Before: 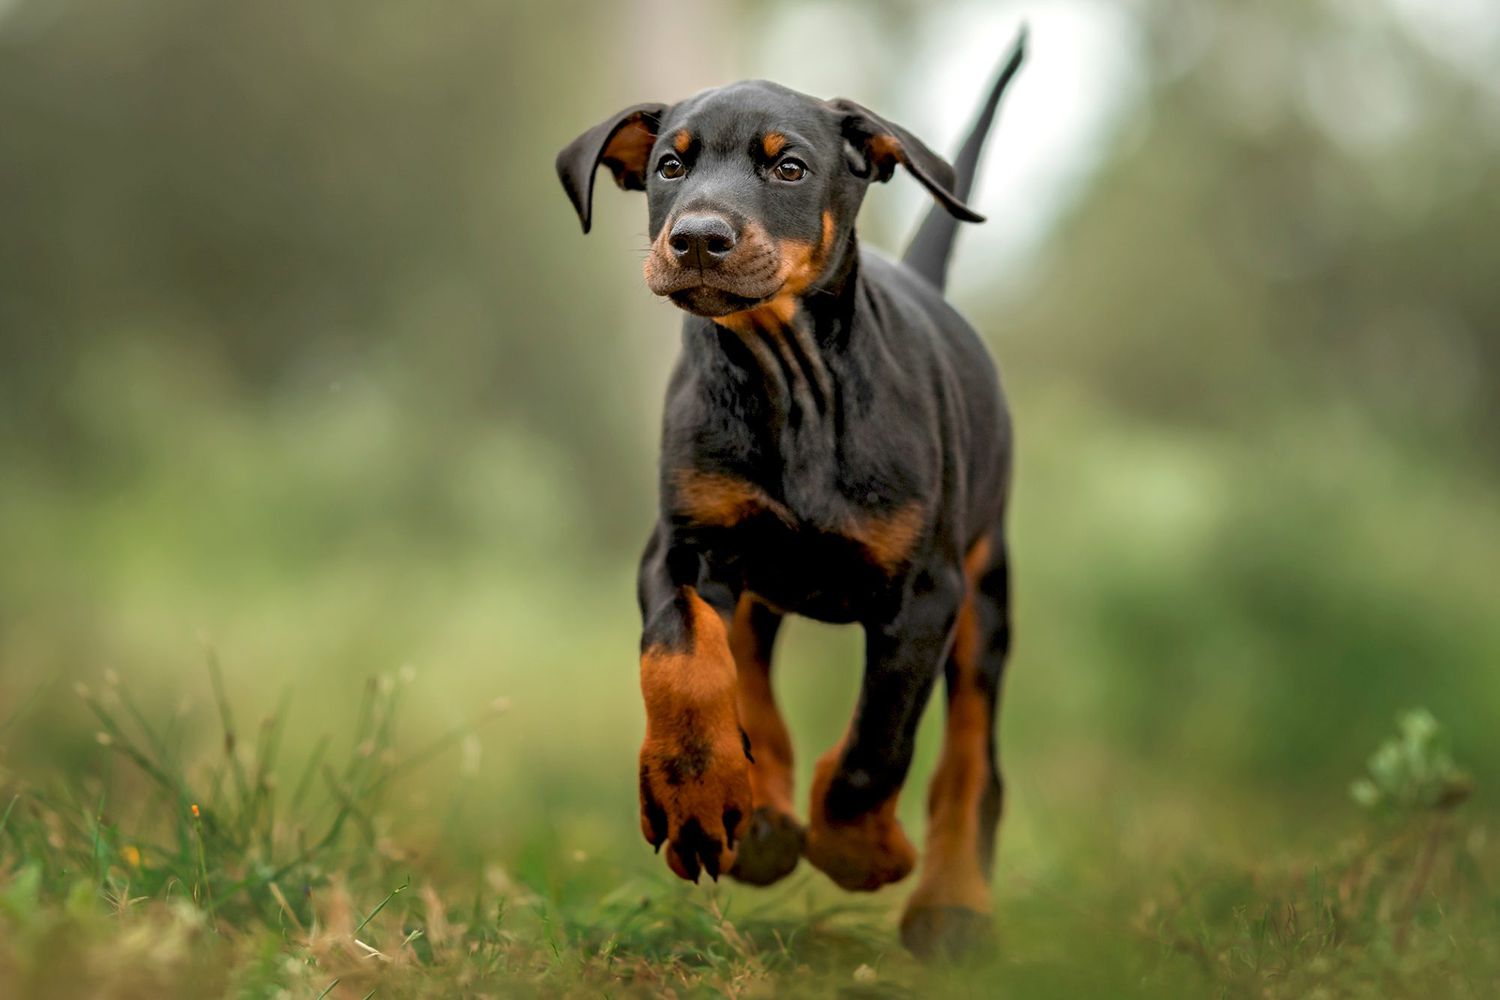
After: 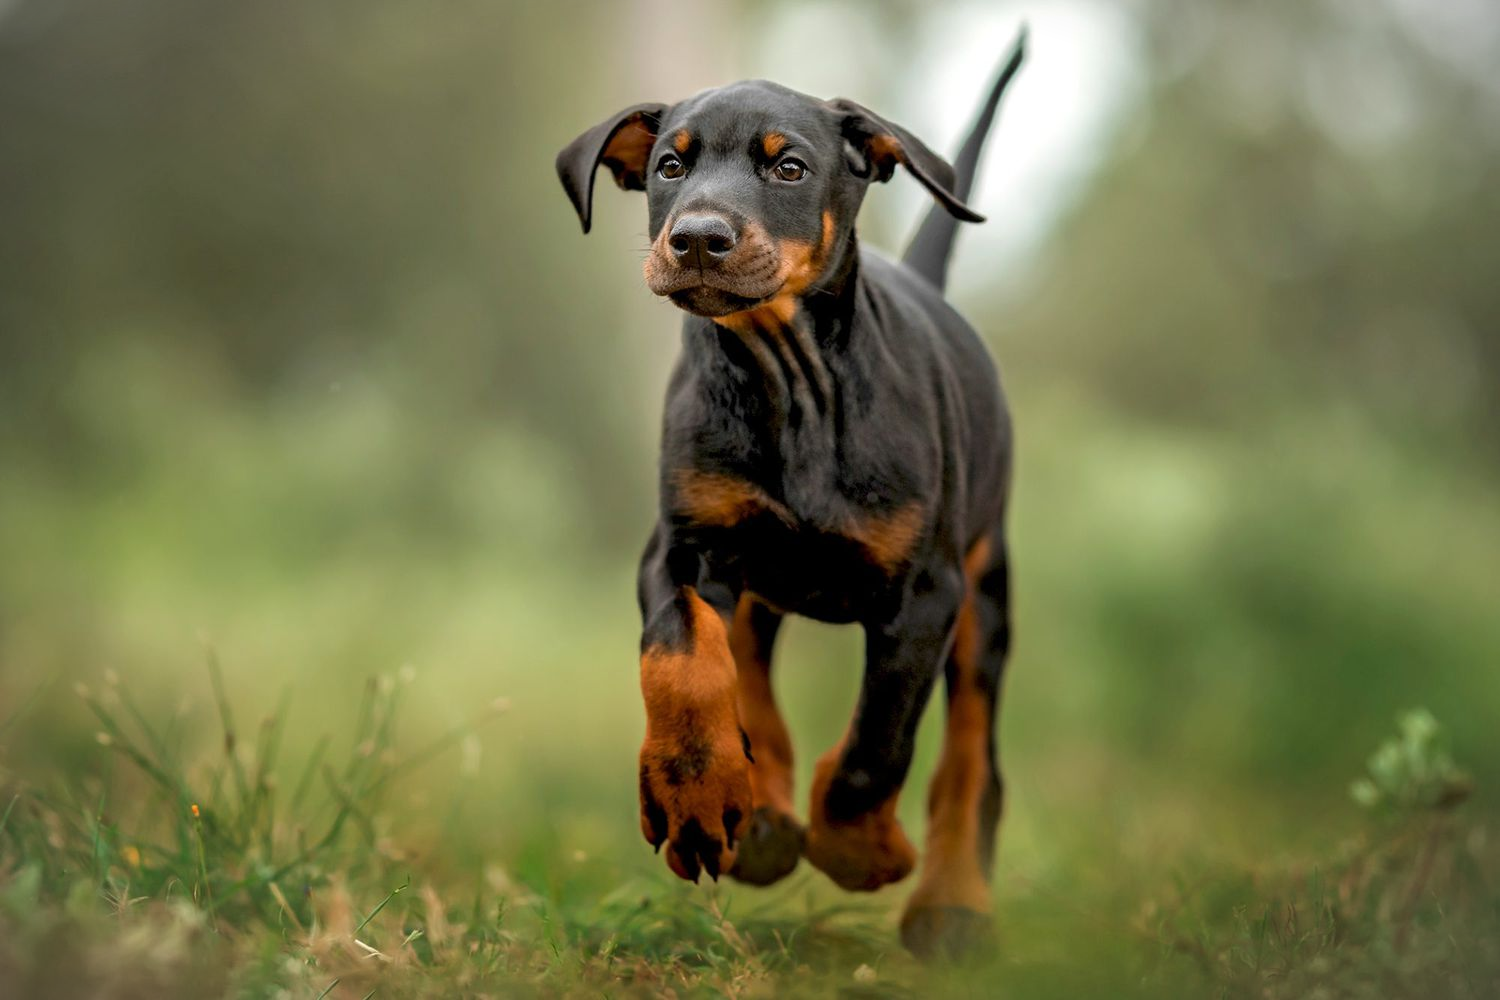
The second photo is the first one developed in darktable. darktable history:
vignetting: fall-off start 99.24%, width/height ratio 1.323
levels: mode automatic, levels [0.016, 0.484, 0.953]
